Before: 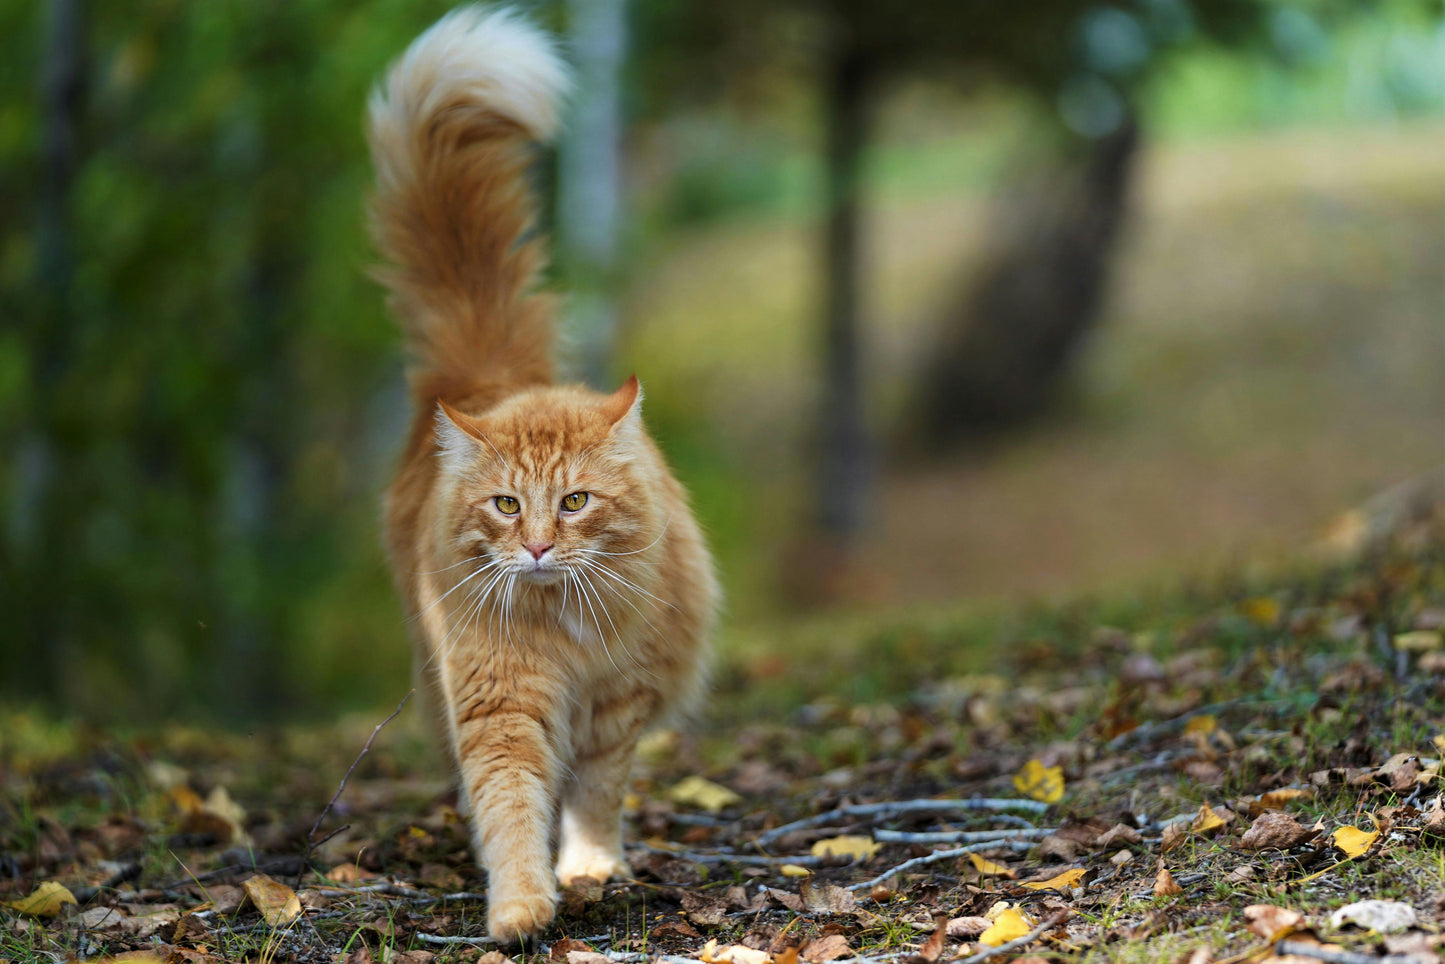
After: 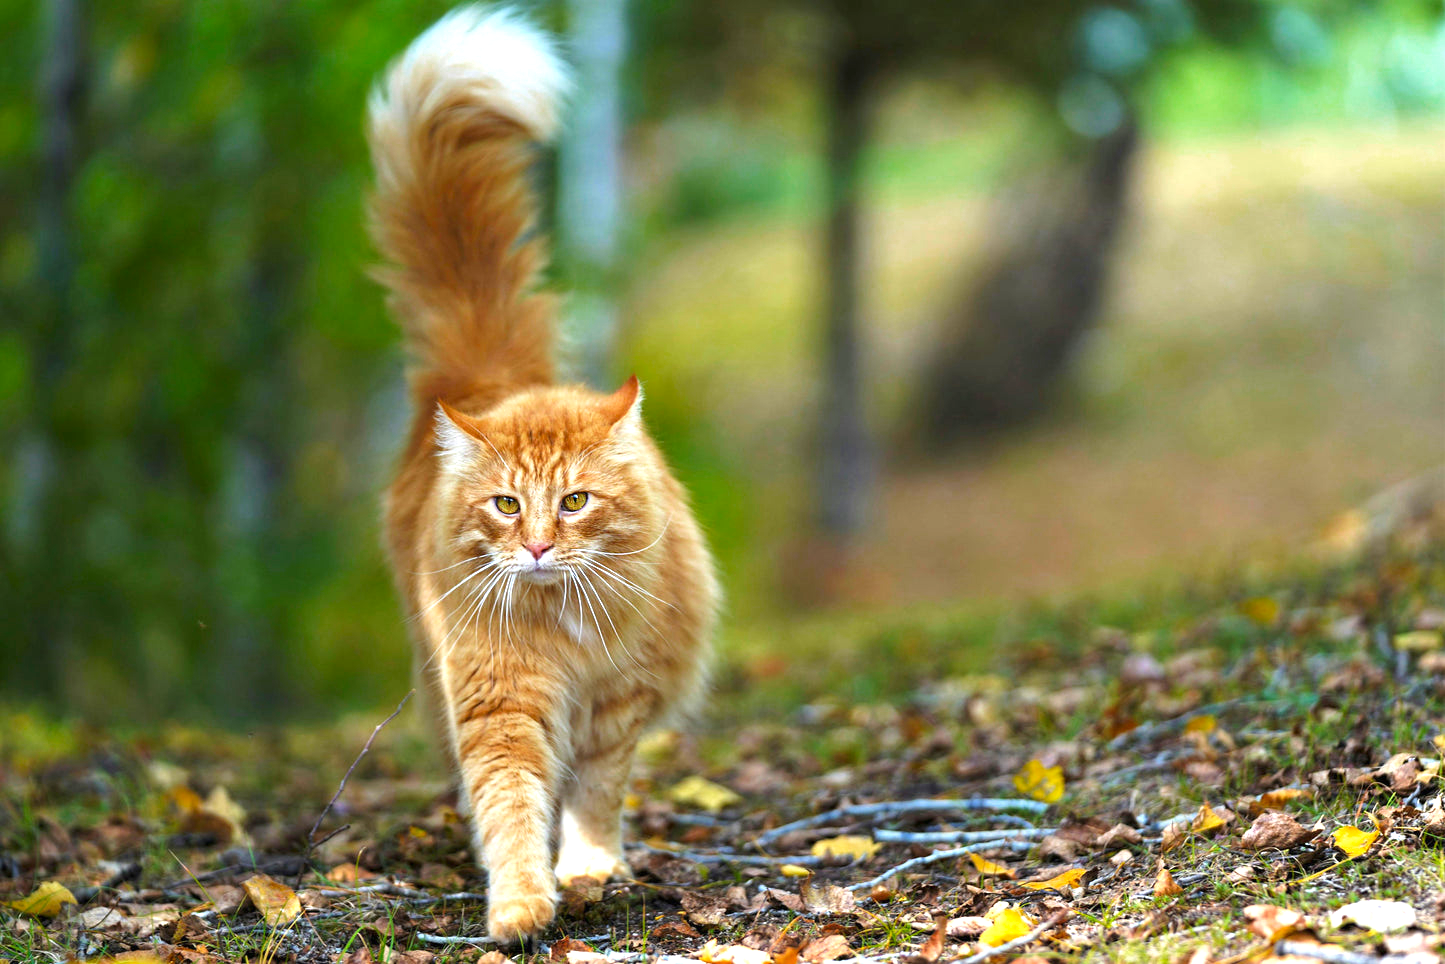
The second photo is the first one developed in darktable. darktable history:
exposure: black level correction 0, exposure 1.1 EV, compensate highlight preservation false
color correction: highlights b* 0.016, saturation 0.871
color zones: curves: ch0 [(0, 0.425) (0.143, 0.422) (0.286, 0.42) (0.429, 0.419) (0.571, 0.419) (0.714, 0.42) (0.857, 0.422) (1, 0.425)]; ch1 [(0, 0.666) (0.143, 0.669) (0.286, 0.671) (0.429, 0.67) (0.571, 0.67) (0.714, 0.67) (0.857, 0.67) (1, 0.666)]
